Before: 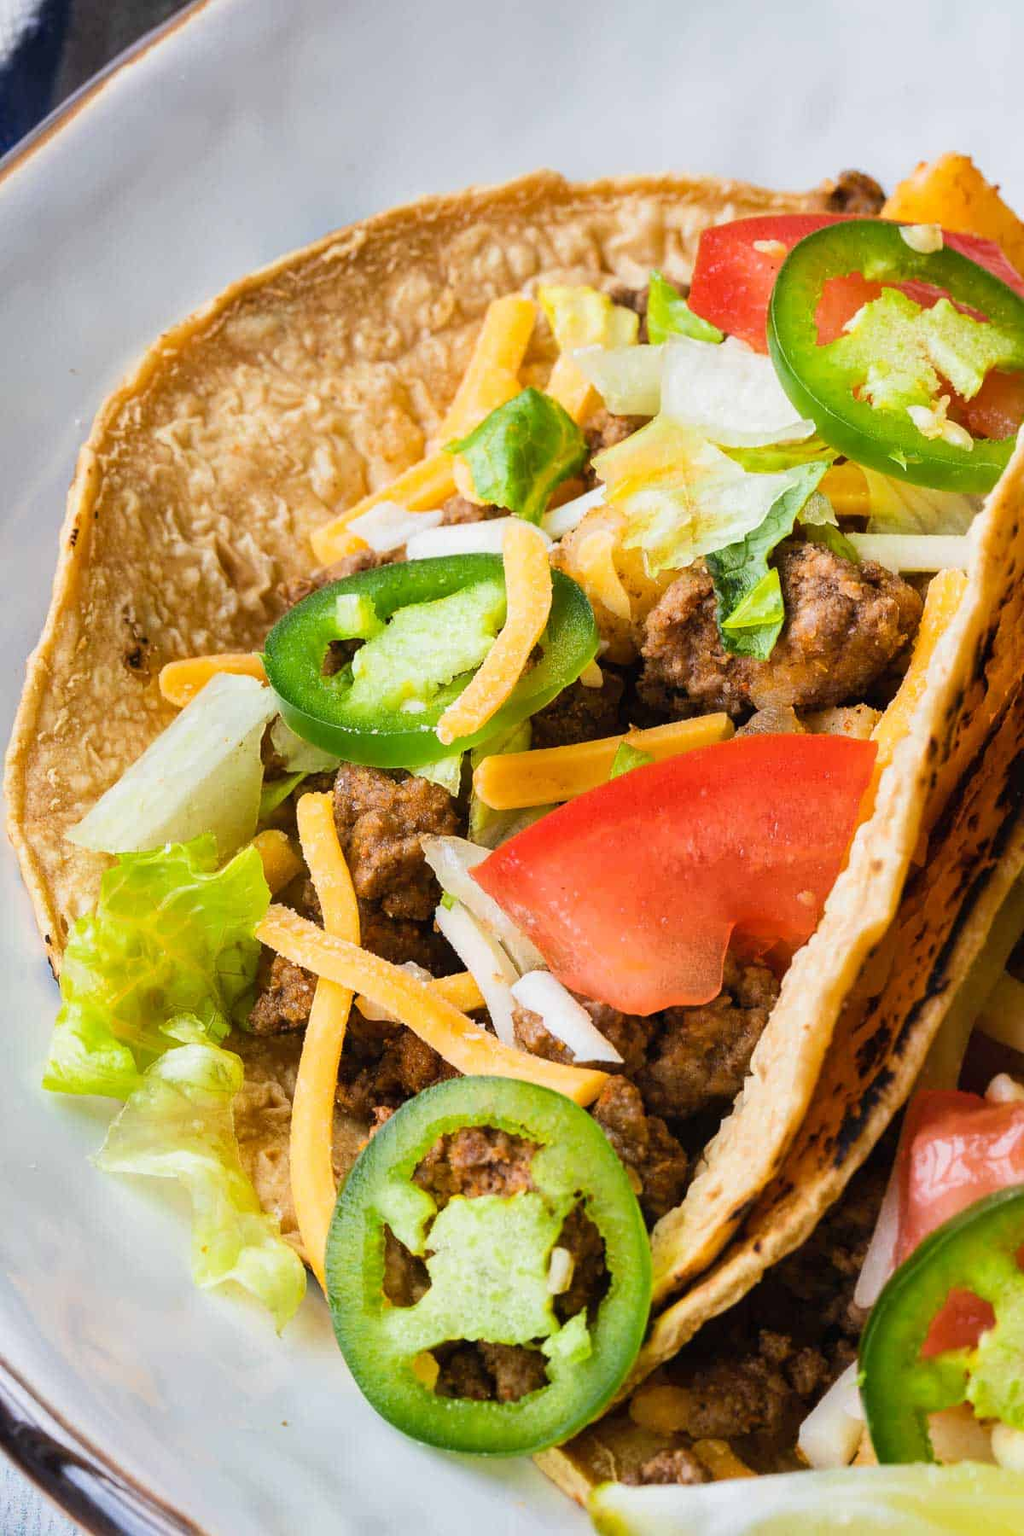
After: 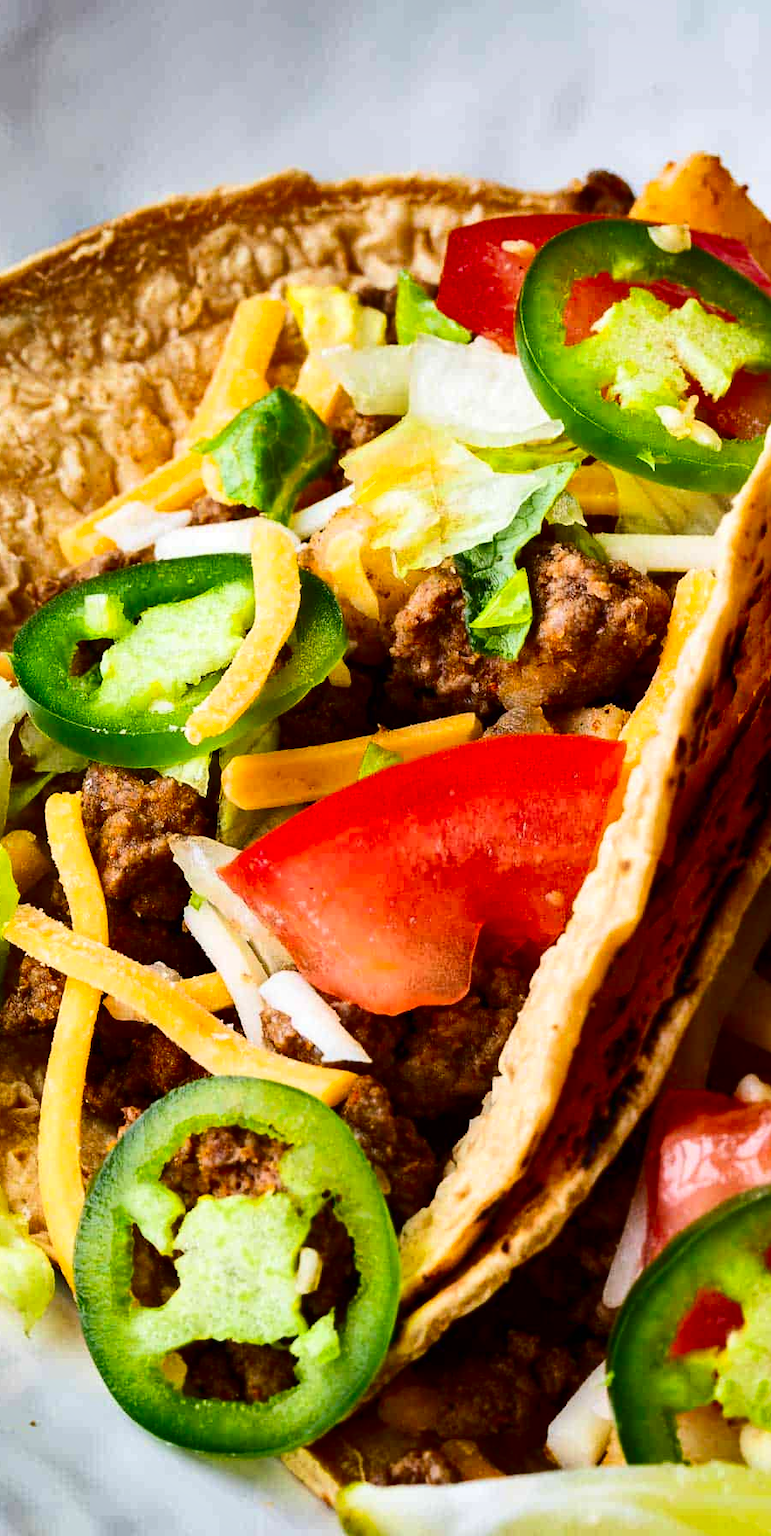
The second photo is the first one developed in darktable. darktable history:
shadows and highlights: radius 171.16, shadows 27, white point adjustment 3.13, highlights -67.95, soften with gaussian
contrast brightness saturation: contrast 0.22, brightness -0.19, saturation 0.24
crop and rotate: left 24.6%
